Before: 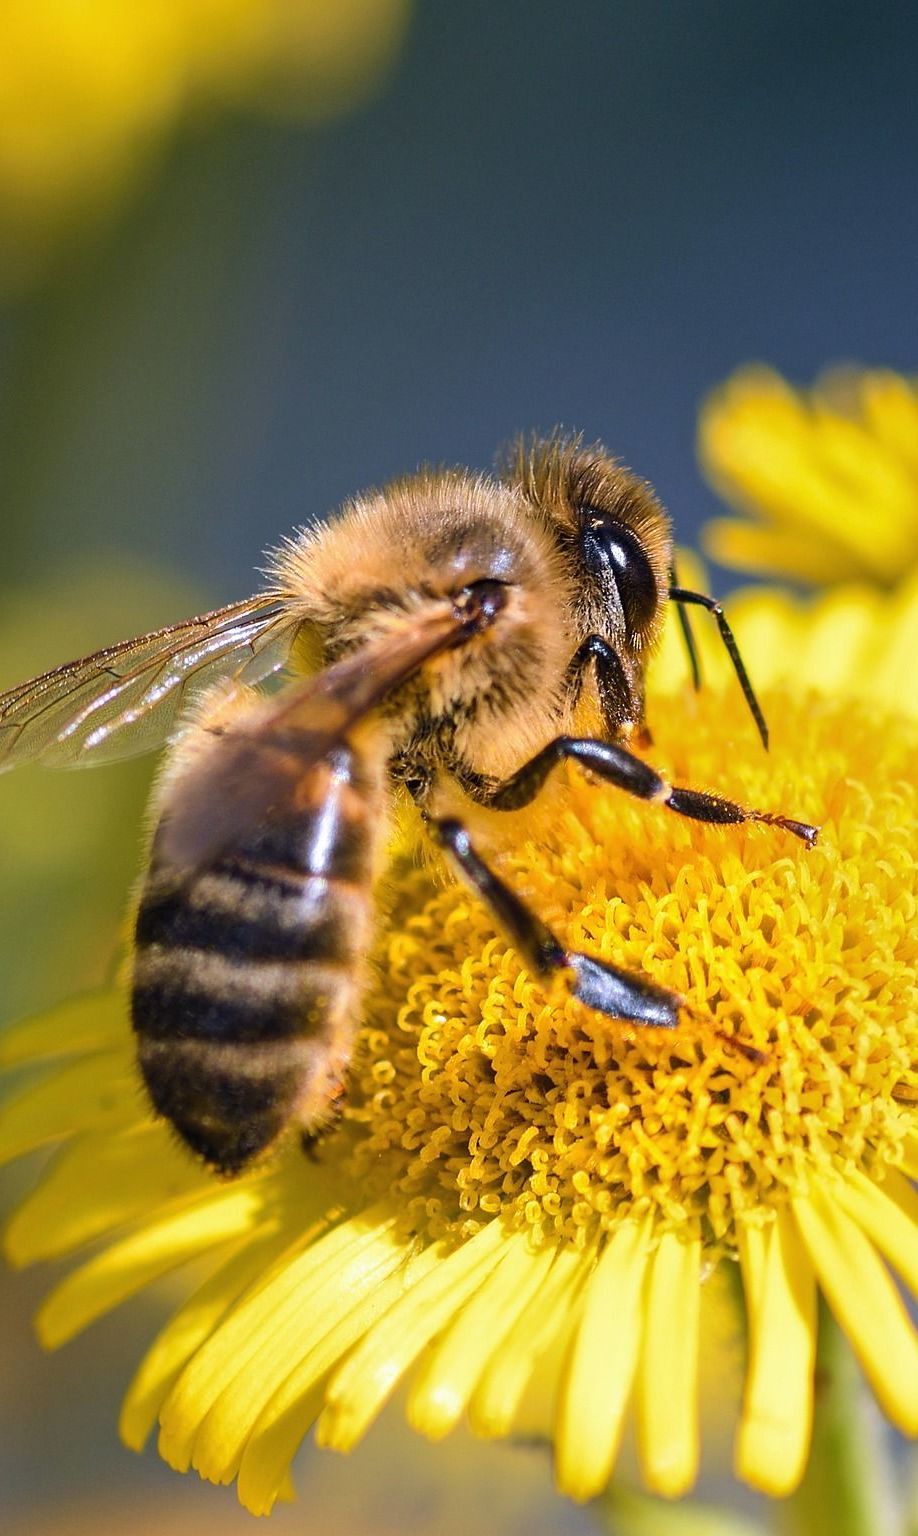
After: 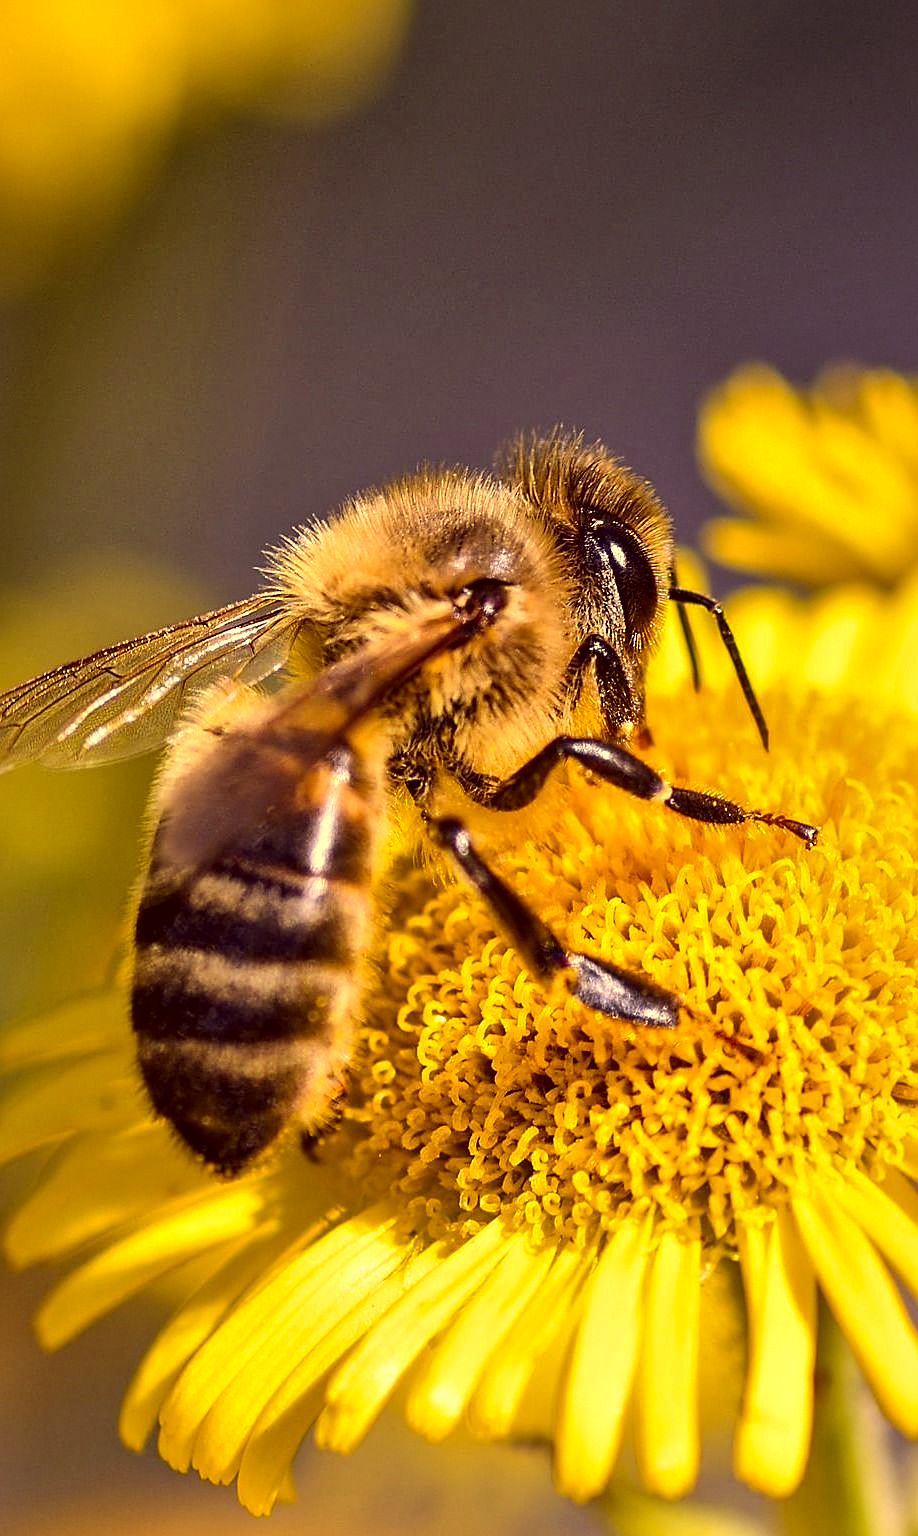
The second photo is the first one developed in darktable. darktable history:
contrast brightness saturation: saturation -0.17
color correction: highlights a* 10.12, highlights b* 39.04, shadows a* 14.62, shadows b* 3.37
local contrast: mode bilateral grid, contrast 50, coarseness 50, detail 150%, midtone range 0.2
sharpen: on, module defaults
